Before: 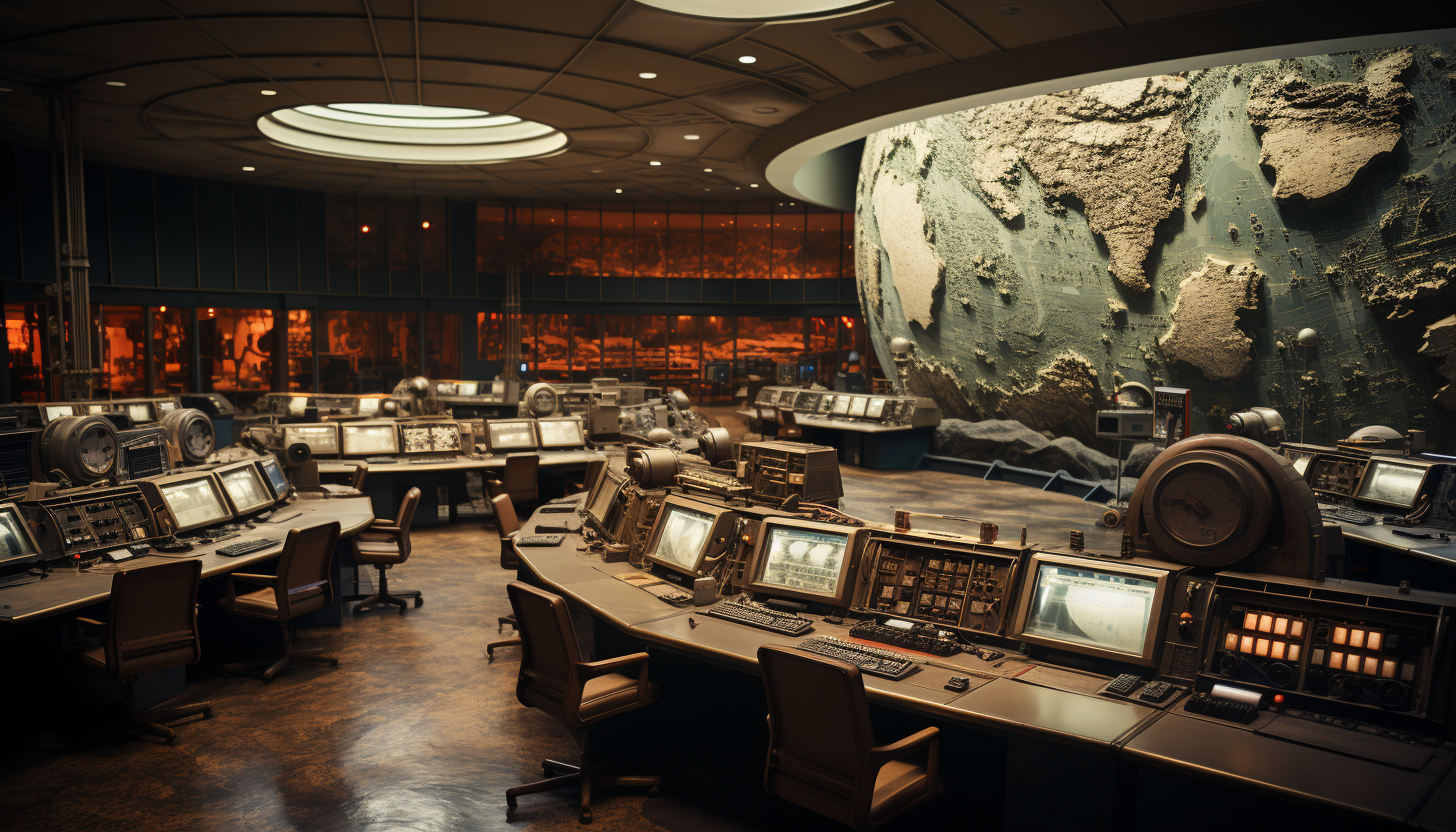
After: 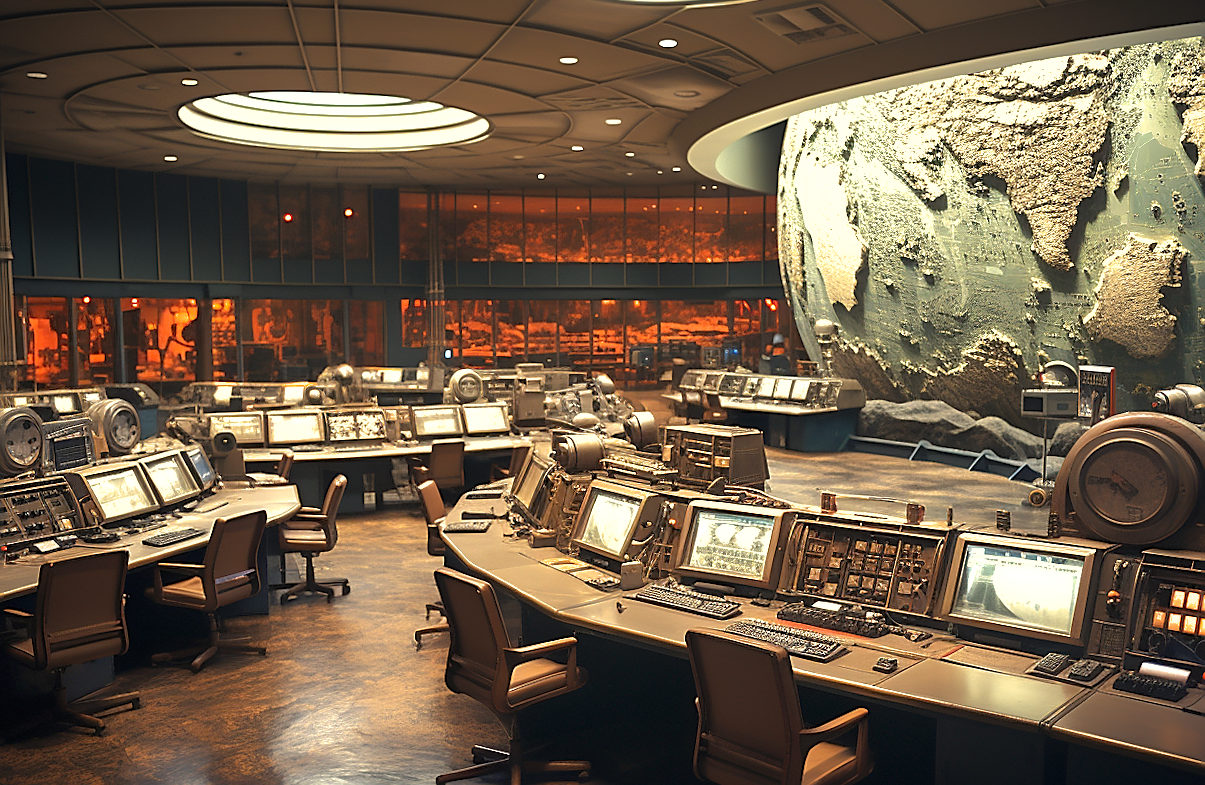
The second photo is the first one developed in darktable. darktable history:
crop and rotate: angle 0.703°, left 4.229%, top 0.972%, right 11.191%, bottom 2.649%
shadows and highlights: on, module defaults
exposure: black level correction 0, exposure 0.89 EV, compensate highlight preservation false
sharpen: radius 1.349, amount 1.252, threshold 0.832
